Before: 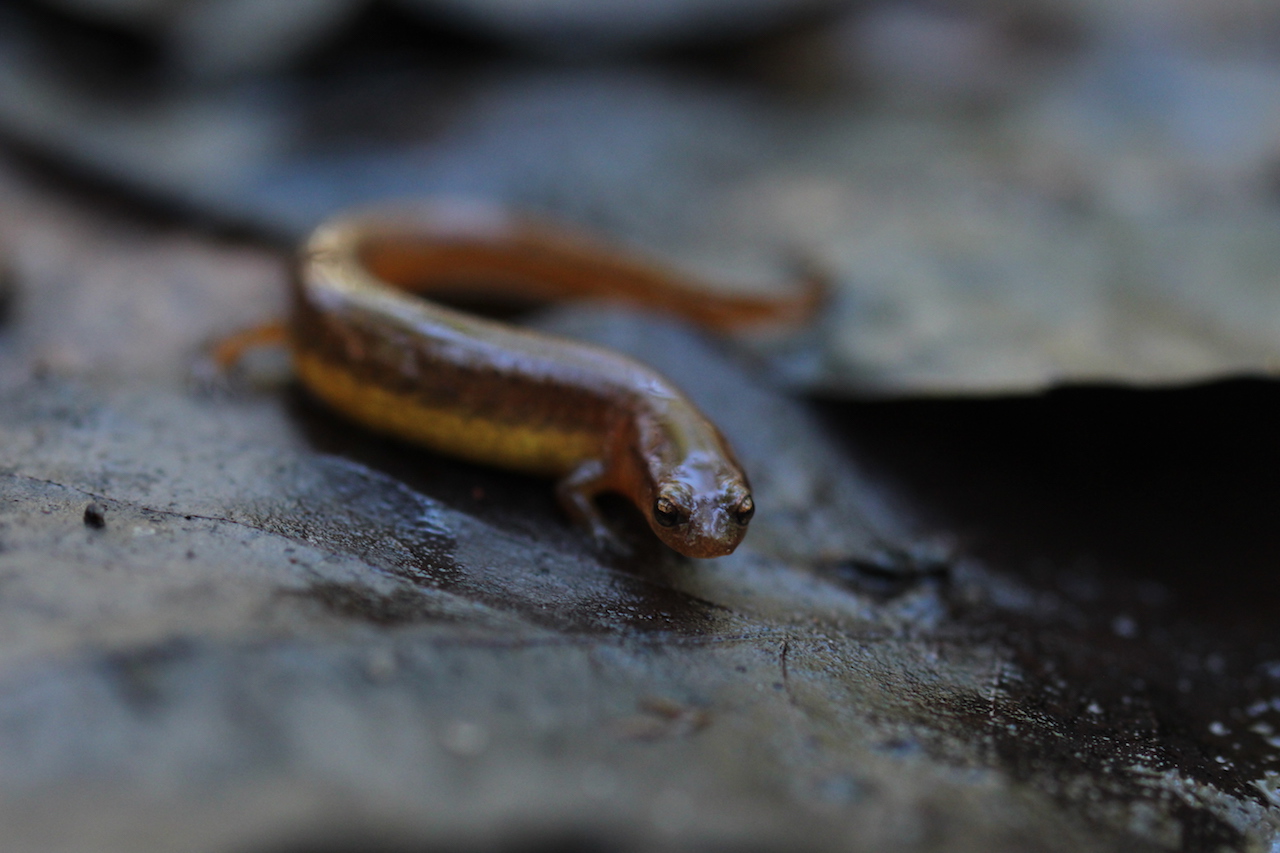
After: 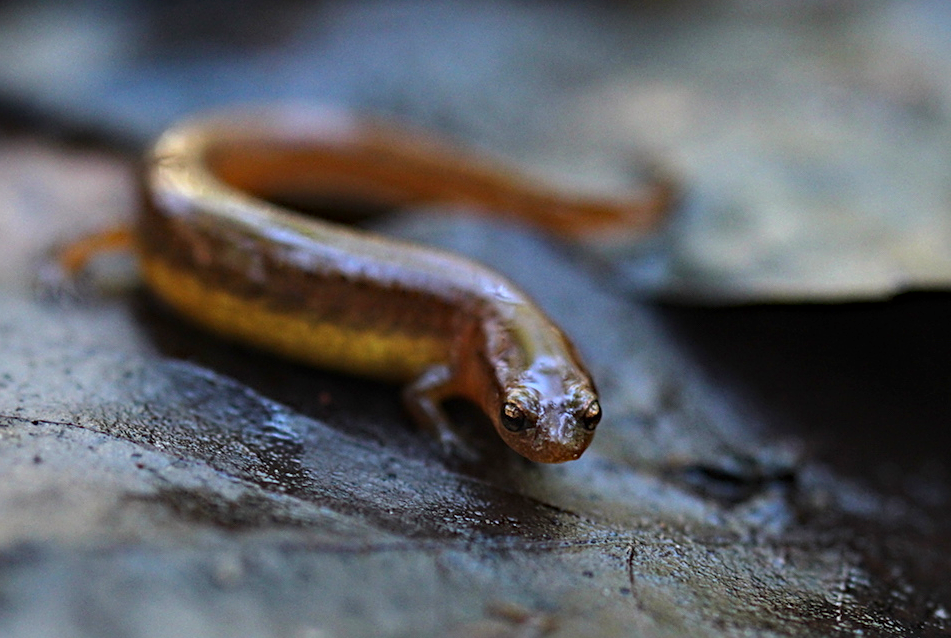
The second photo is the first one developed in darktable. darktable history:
crop and rotate: left 11.995%, top 11.368%, right 13.675%, bottom 13.745%
exposure: black level correction 0, exposure 0.7 EV, compensate highlight preservation false
sharpen: on, module defaults
contrast brightness saturation: contrast 0.082, saturation 0.02
tone equalizer: edges refinement/feathering 500, mask exposure compensation -1.26 EV, preserve details no
haze removal: compatibility mode true, adaptive false
